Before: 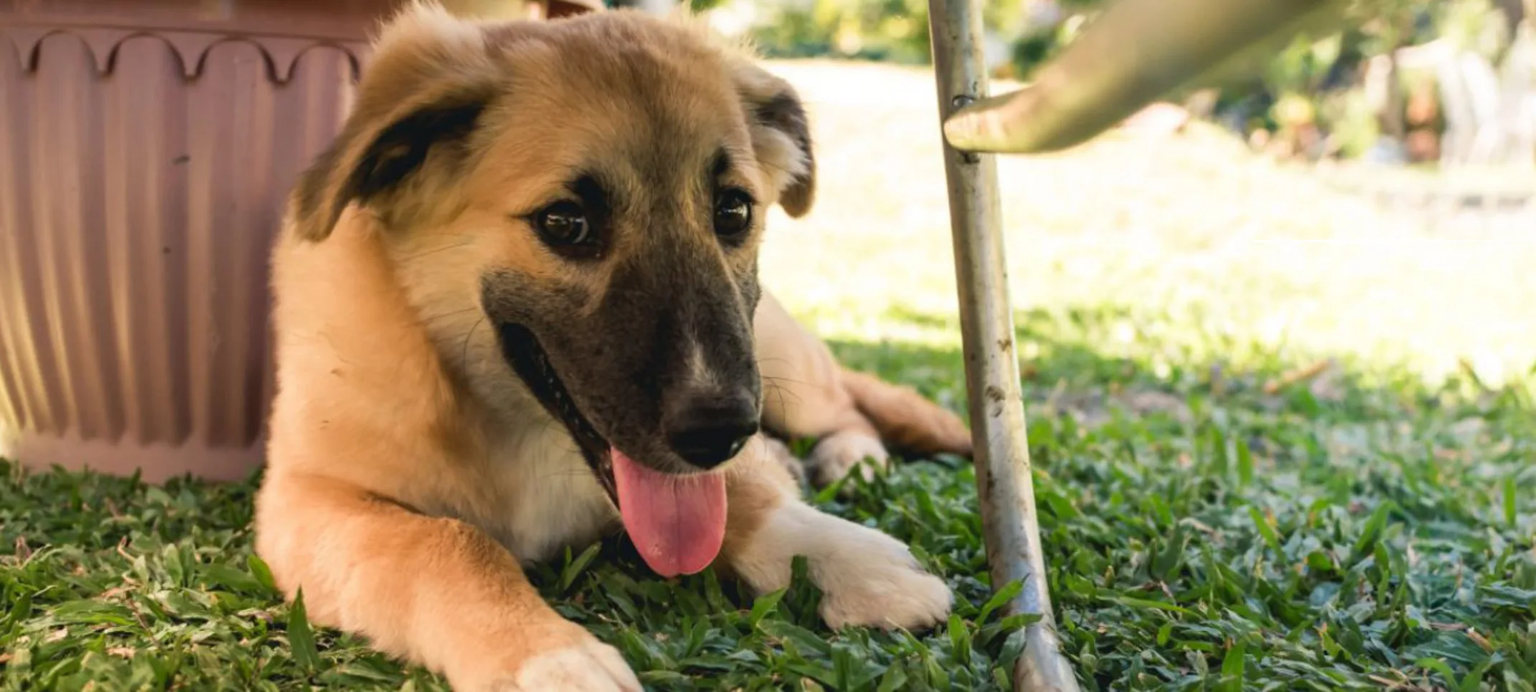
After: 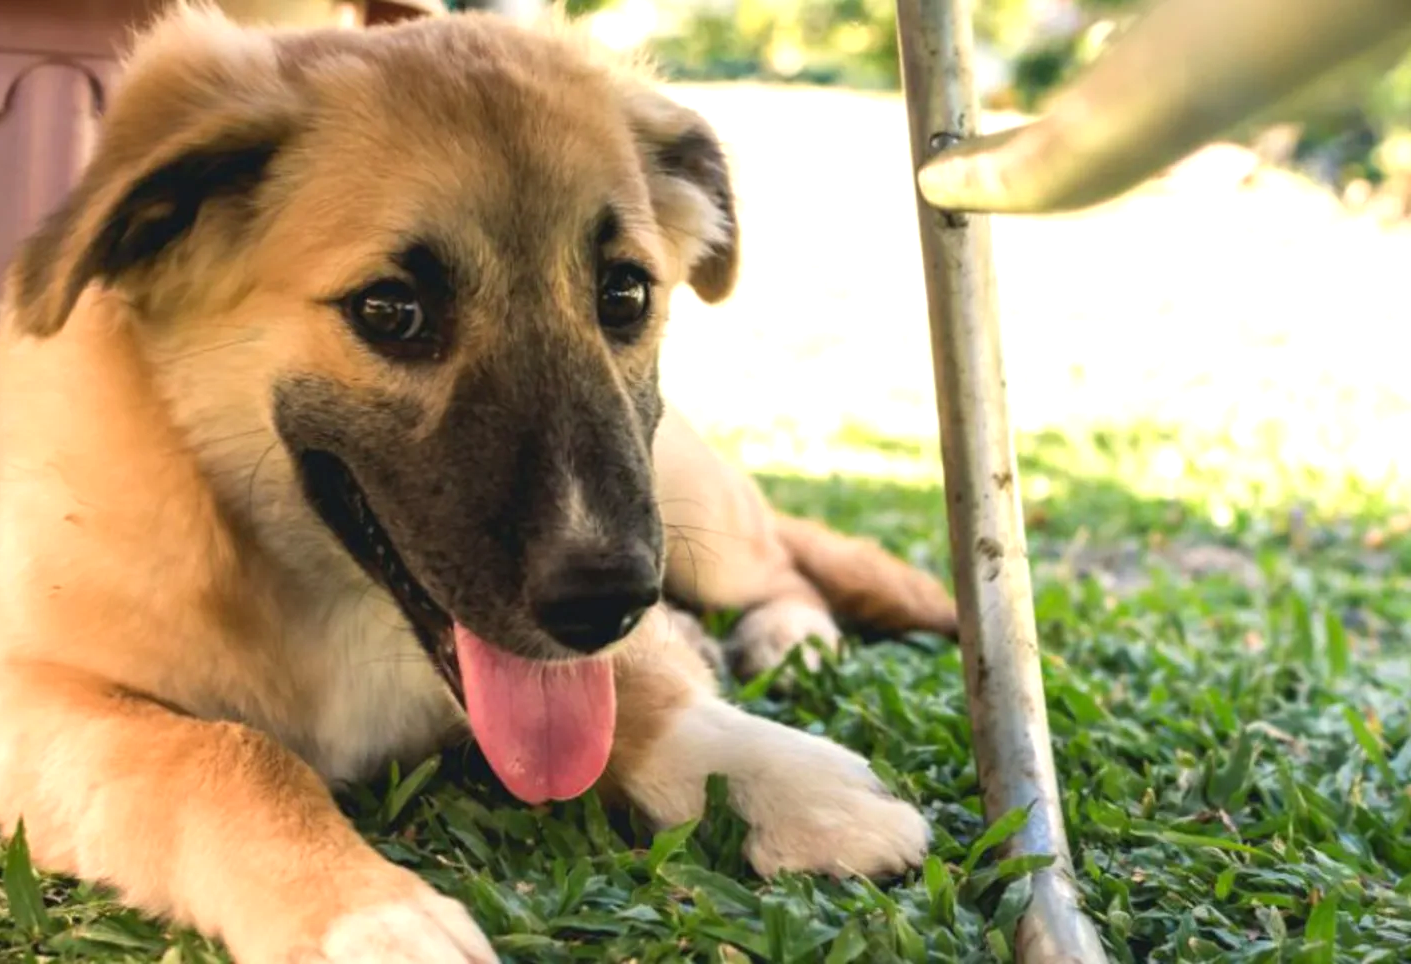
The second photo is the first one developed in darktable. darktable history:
exposure: exposure 0.51 EV, compensate exposure bias true, compensate highlight preservation false
crop and rotate: left 18.575%, right 15.481%
